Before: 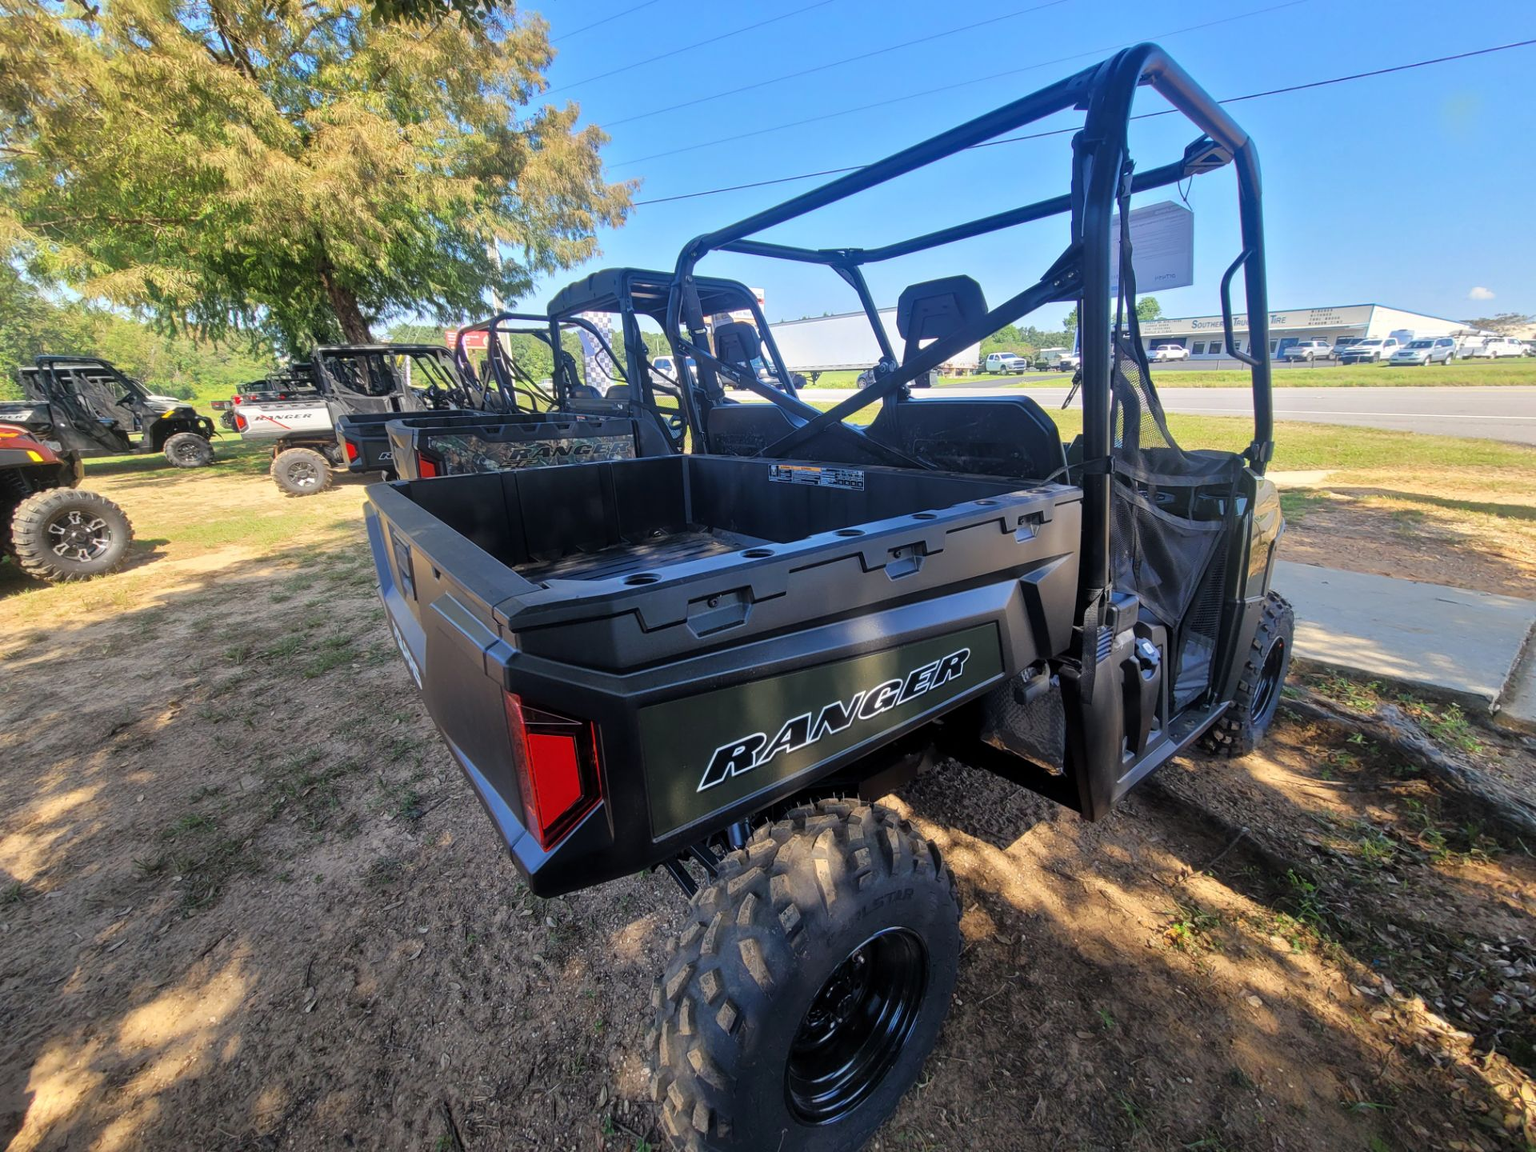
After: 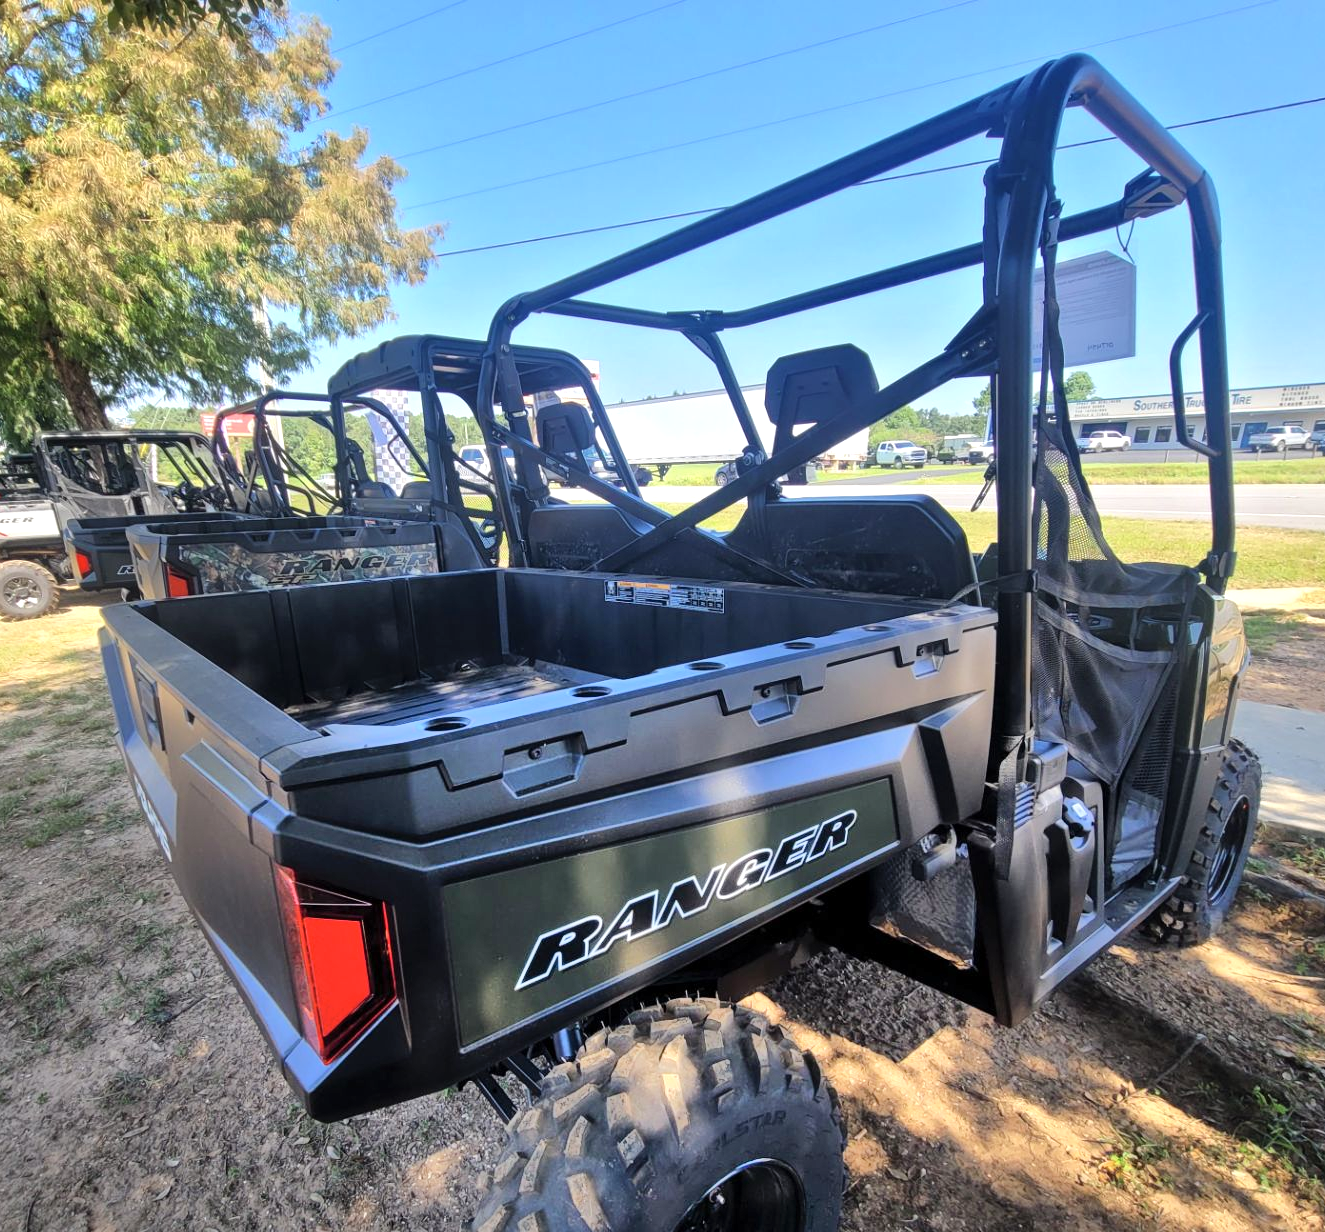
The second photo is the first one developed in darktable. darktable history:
levels: mode automatic, levels [0.116, 0.574, 1]
crop: left 18.577%, right 12.412%, bottom 14.386%
shadows and highlights: radius 112.42, shadows 51.59, white point adjustment 9.09, highlights -5.56, soften with gaussian
